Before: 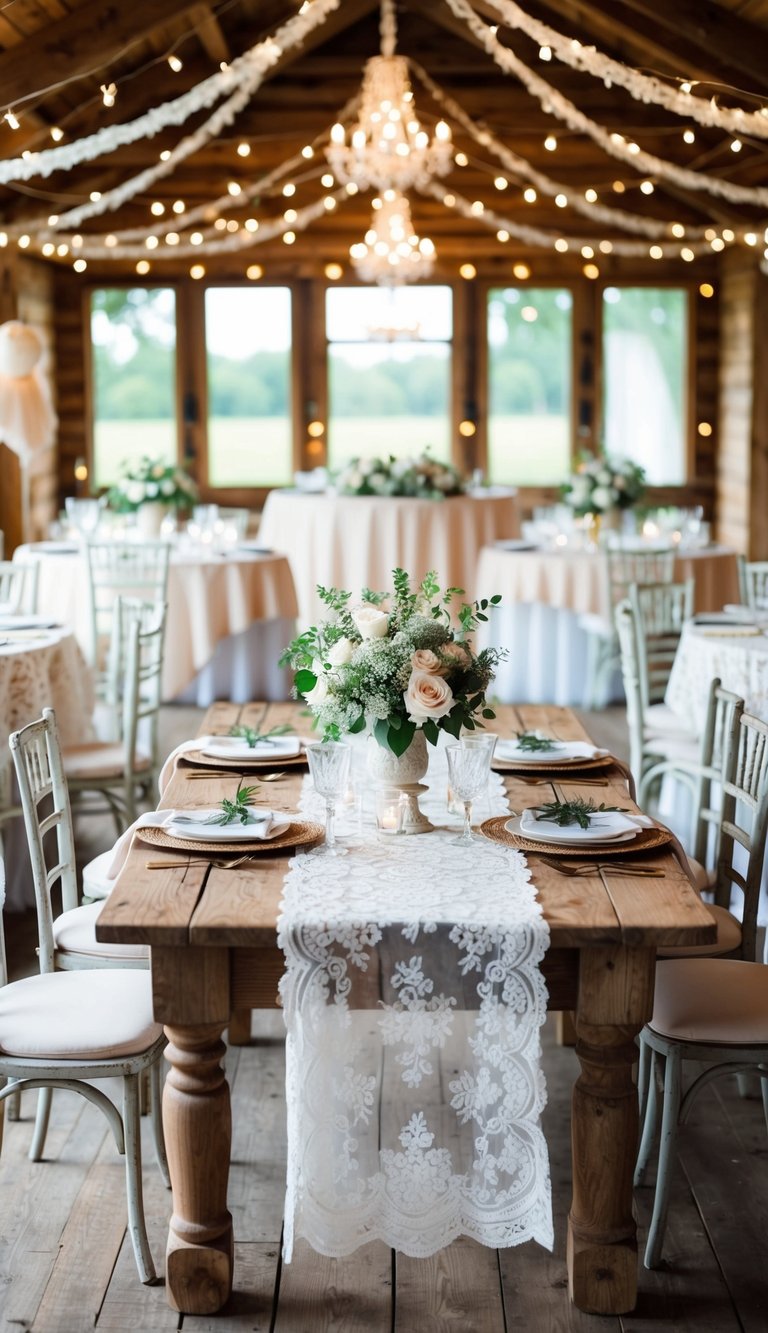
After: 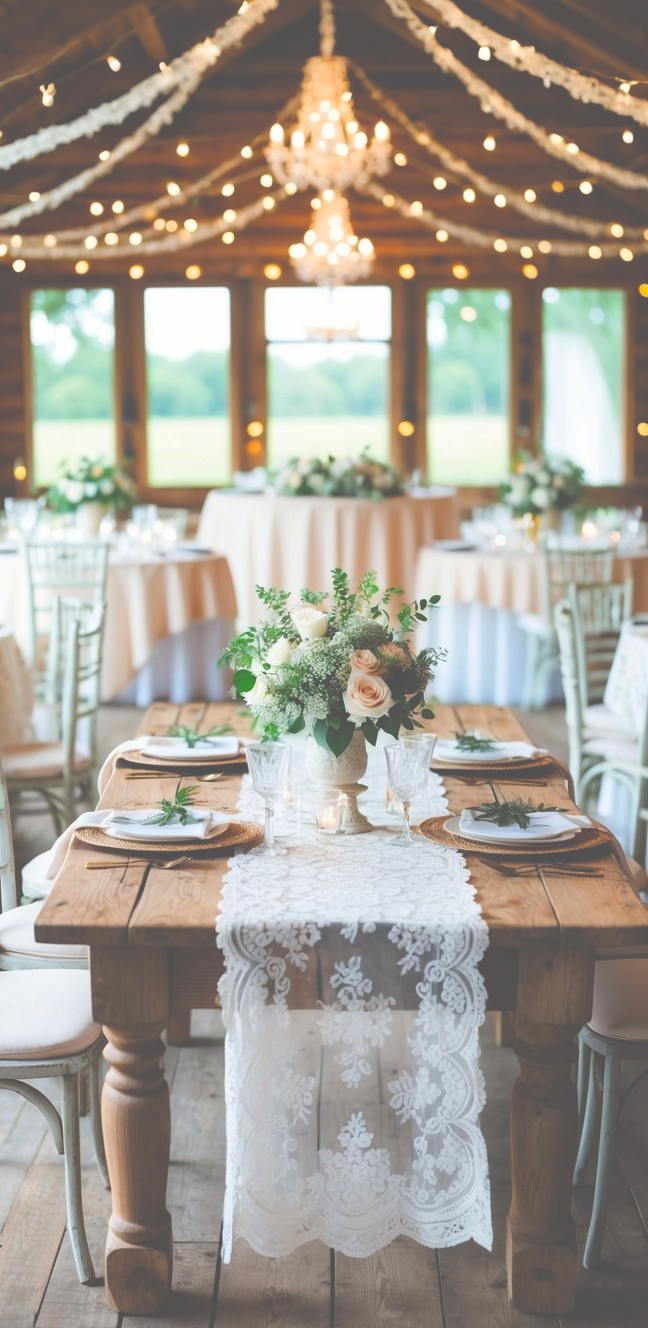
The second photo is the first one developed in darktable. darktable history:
exposure: black level correction -0.087, compensate highlight preservation false
color balance rgb: perceptual saturation grading › global saturation 30%, global vibrance 20%
crop: left 8.026%, right 7.374%
